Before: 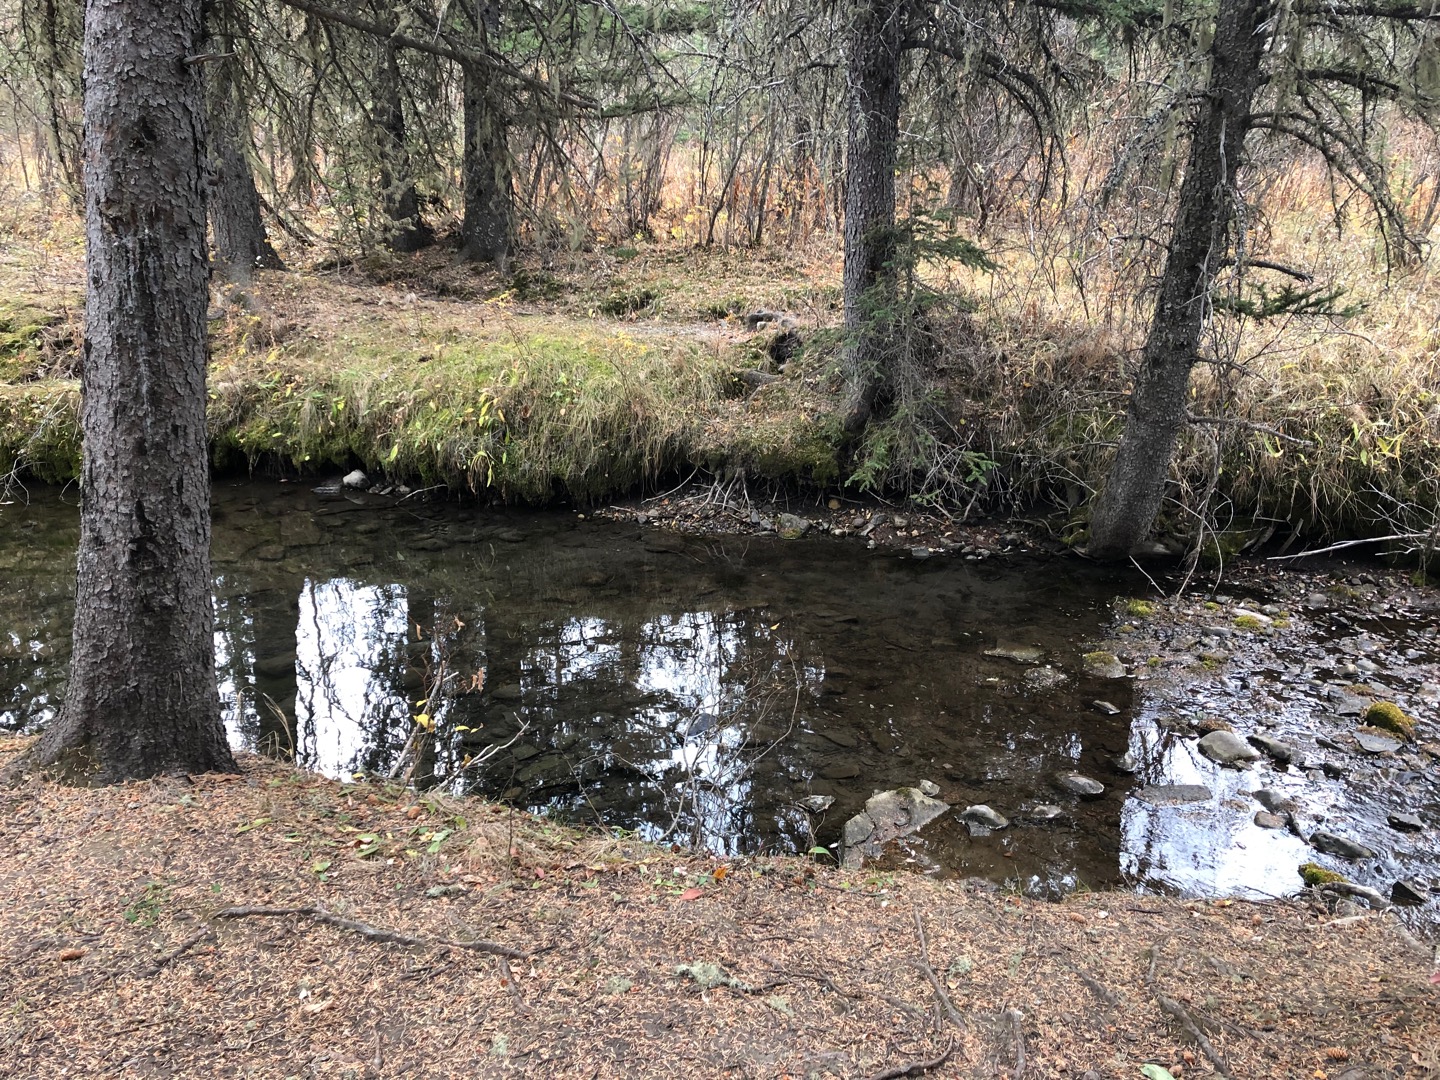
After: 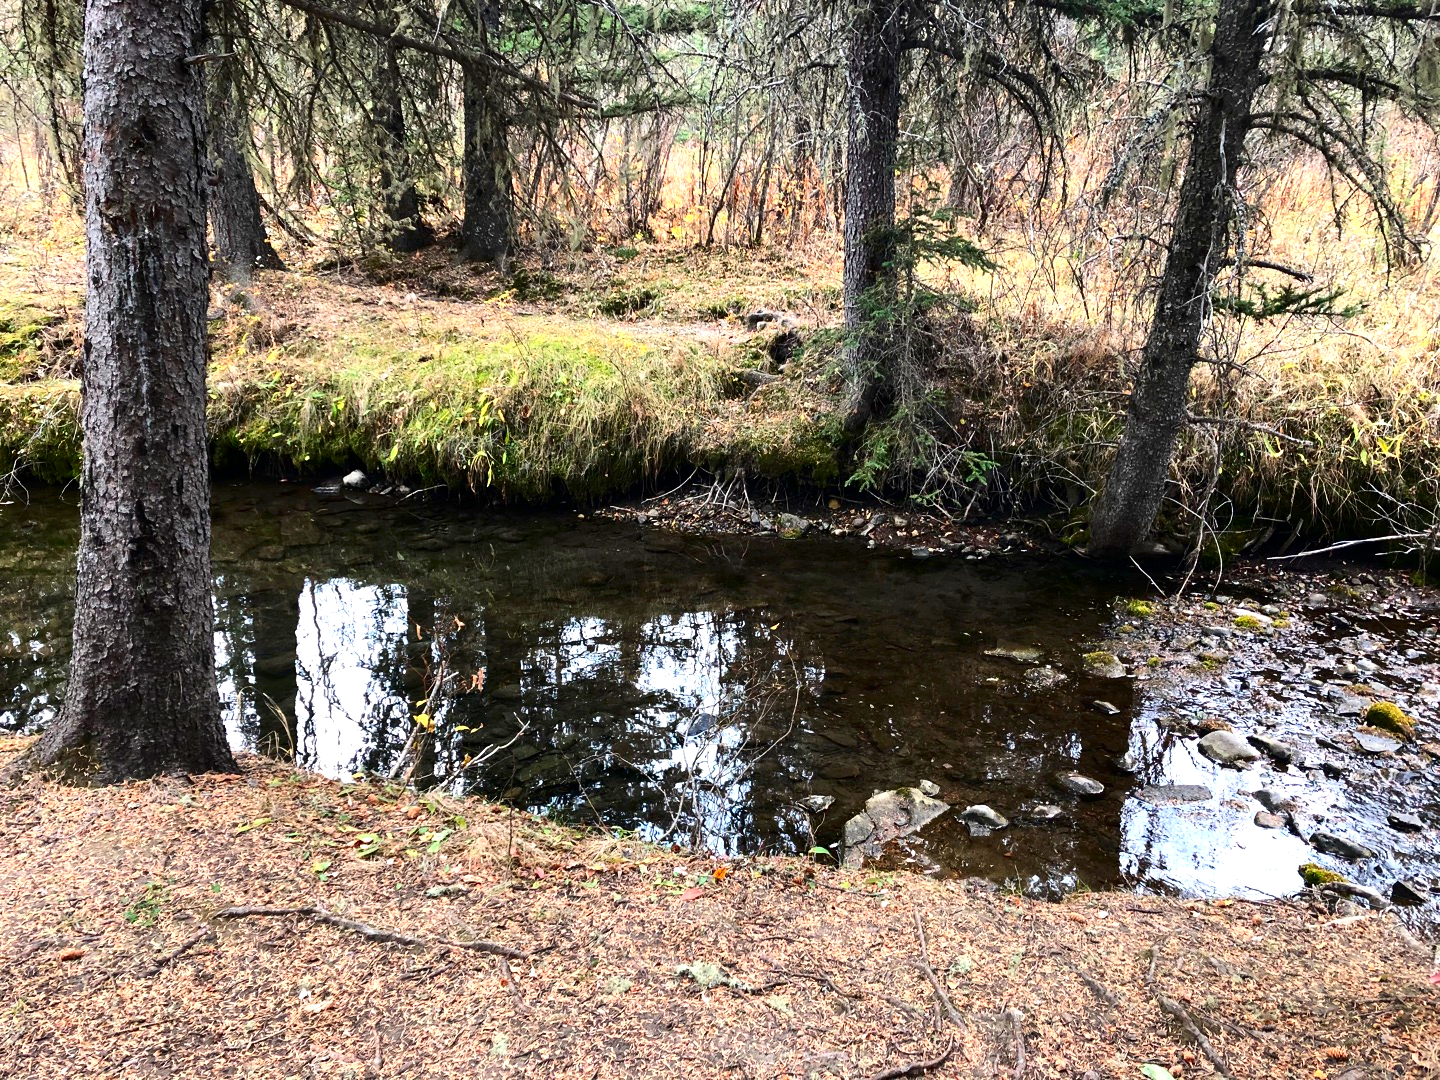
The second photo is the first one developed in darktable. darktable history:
exposure: exposure 0.507 EV, compensate highlight preservation false
contrast brightness saturation: contrast 0.21, brightness -0.11, saturation 0.21
